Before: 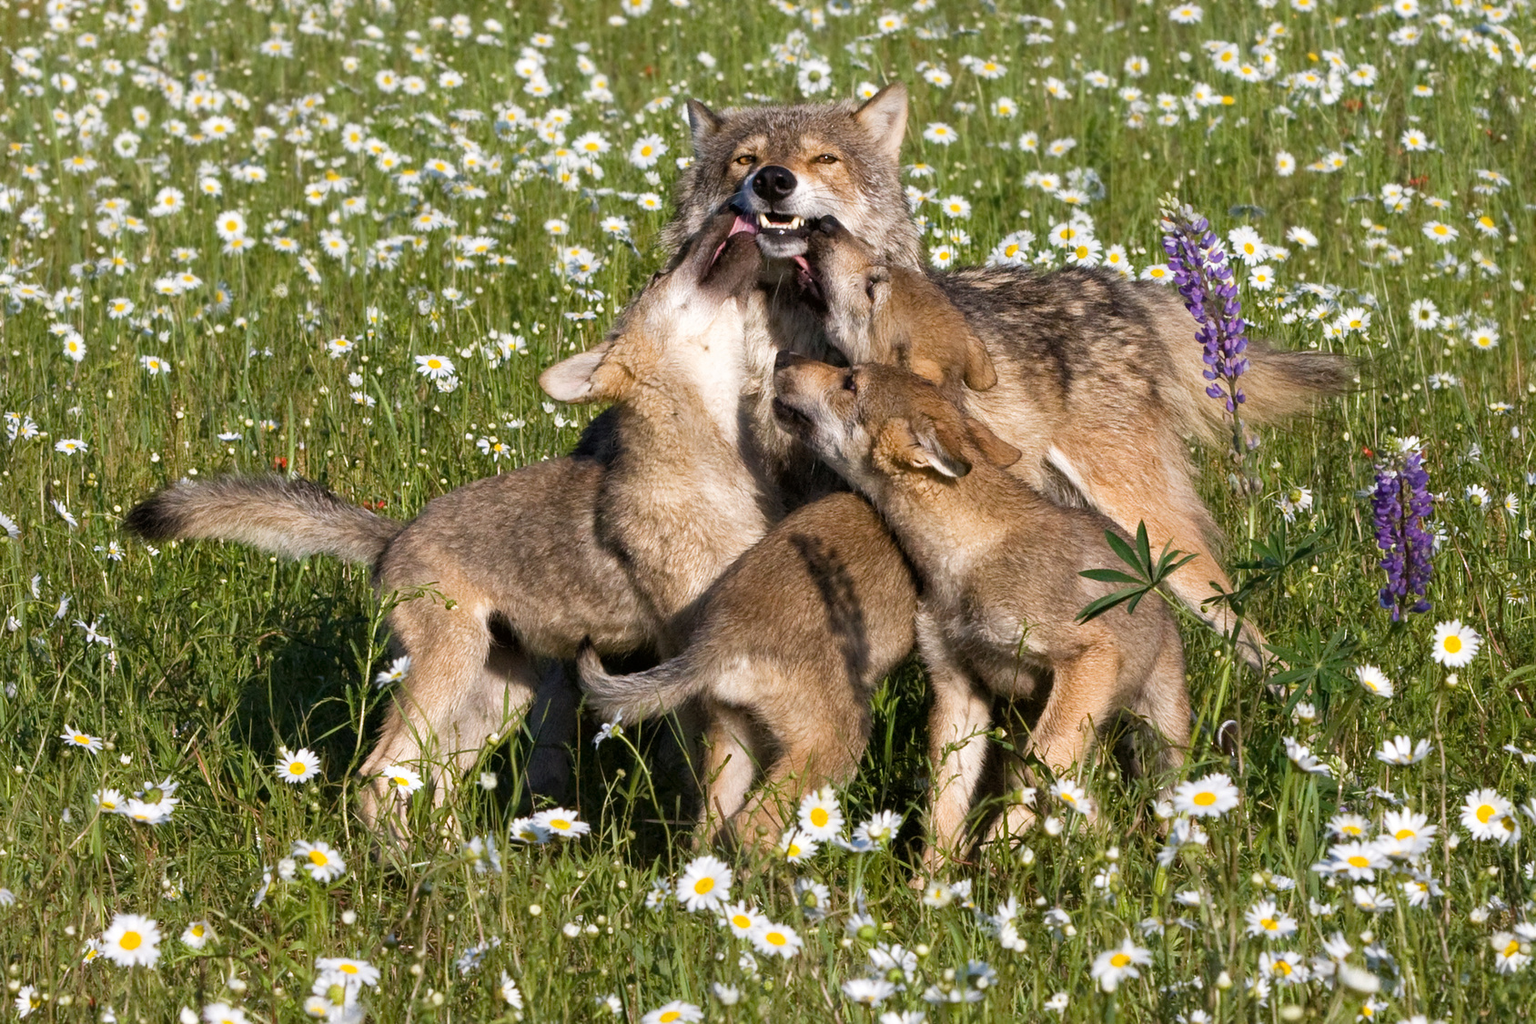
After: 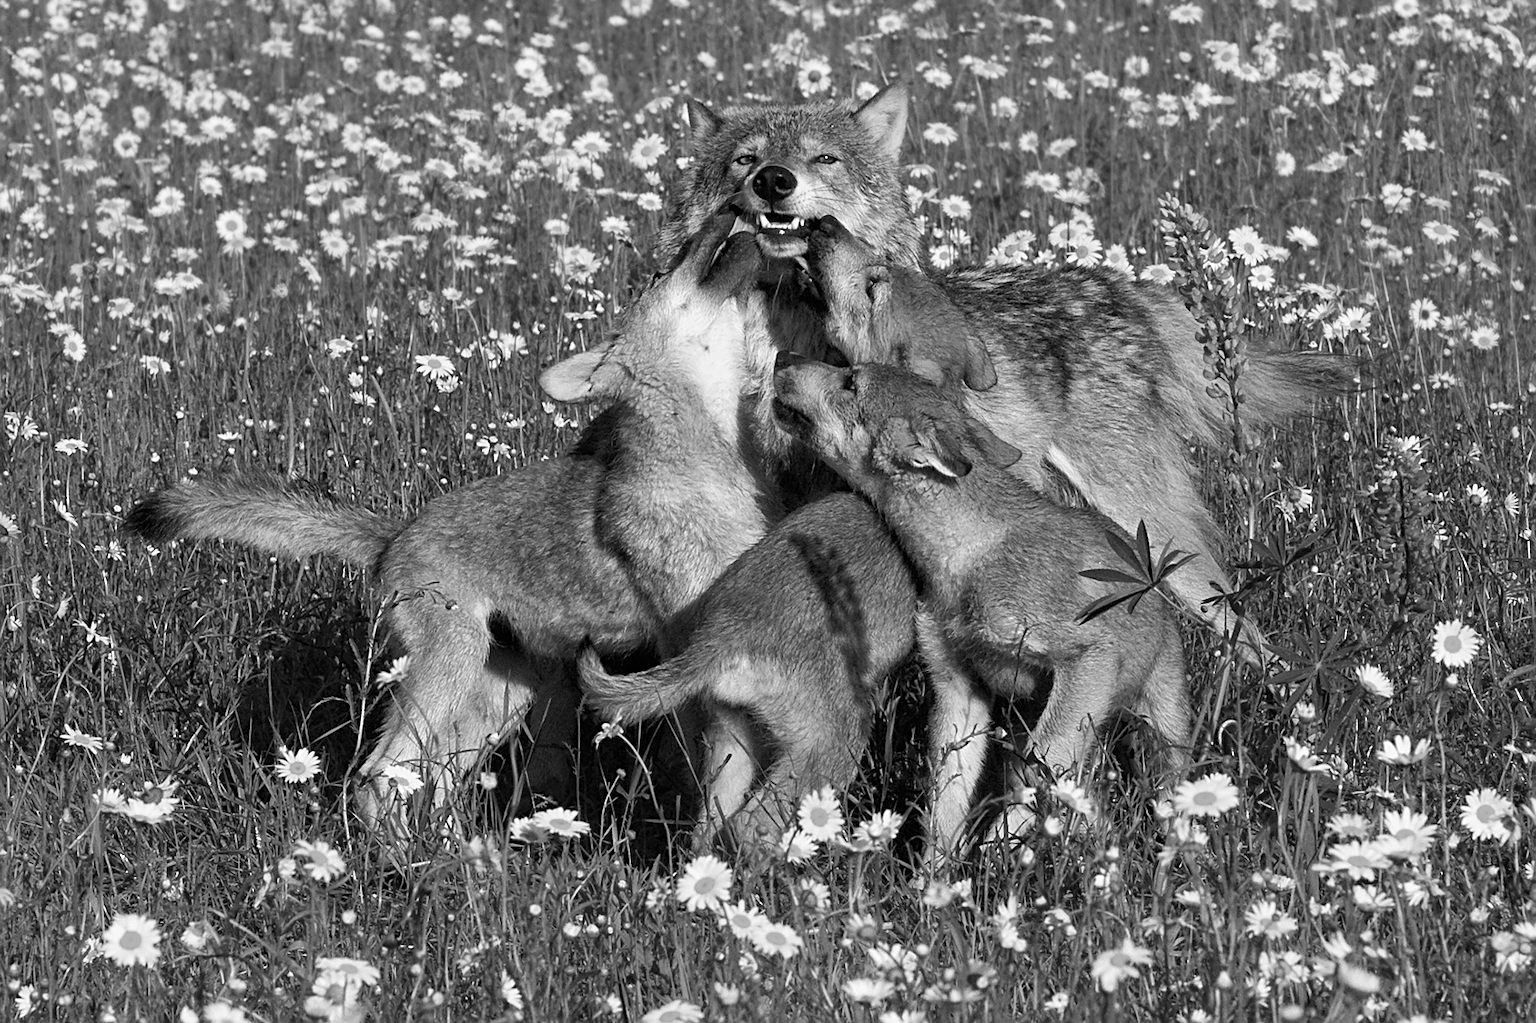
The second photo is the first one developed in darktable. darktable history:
sharpen: on, module defaults
color calibration: output gray [0.21, 0.42, 0.37, 0], illuminant same as pipeline (D50), adaptation XYZ, x 0.345, y 0.358, temperature 5016.93 K
